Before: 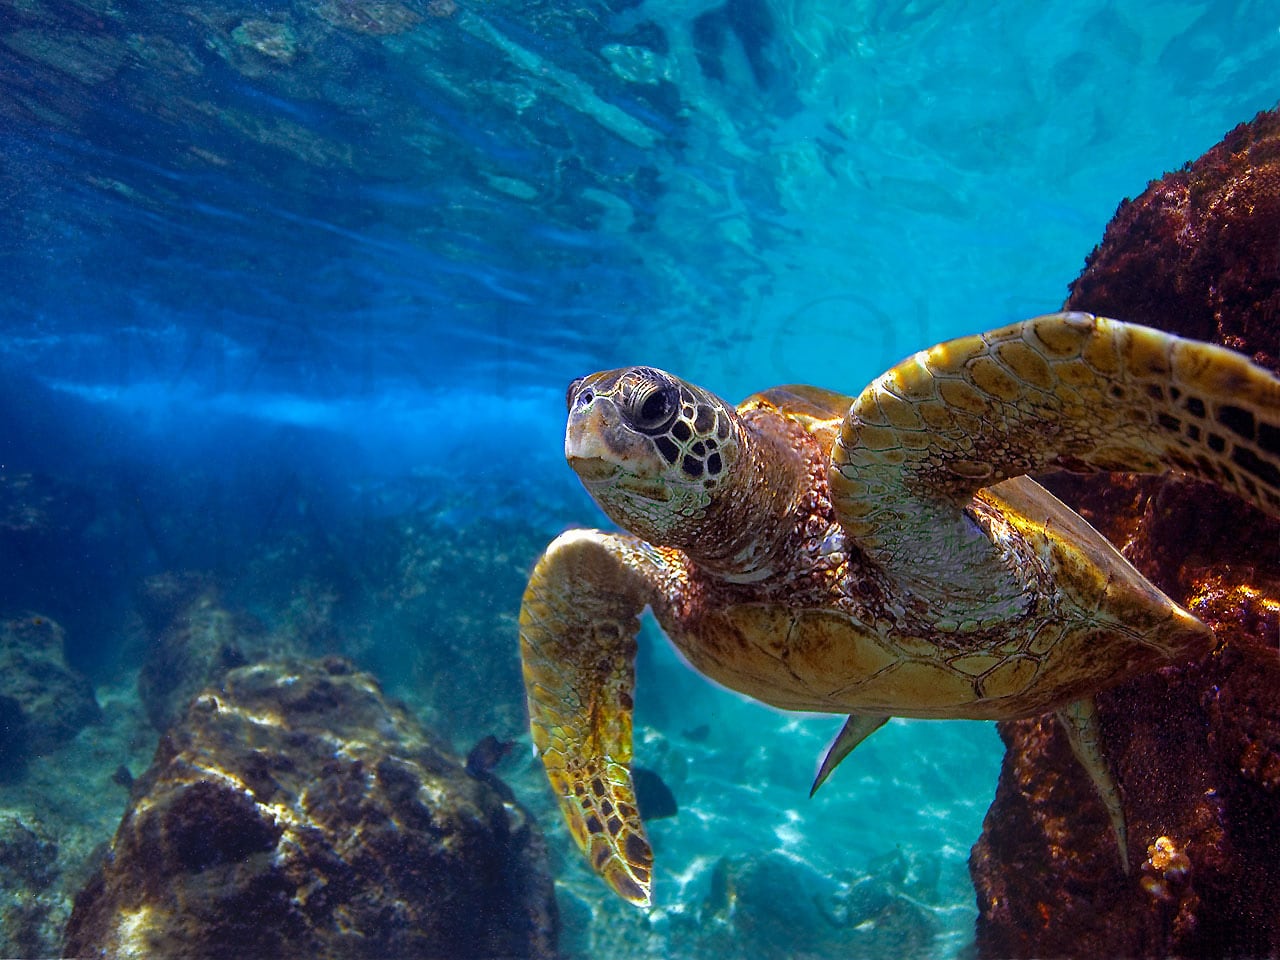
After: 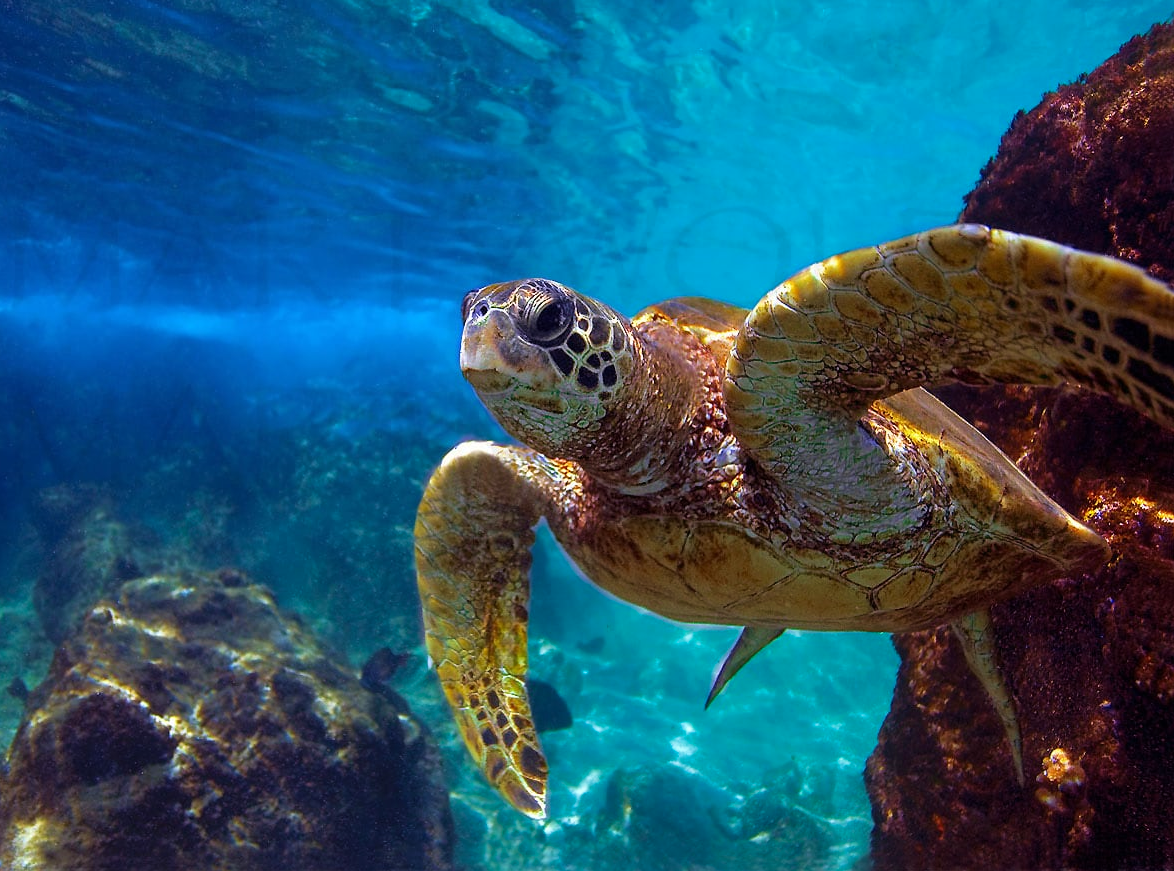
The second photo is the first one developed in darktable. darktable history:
velvia: on, module defaults
crop and rotate: left 8.262%, top 9.226%
